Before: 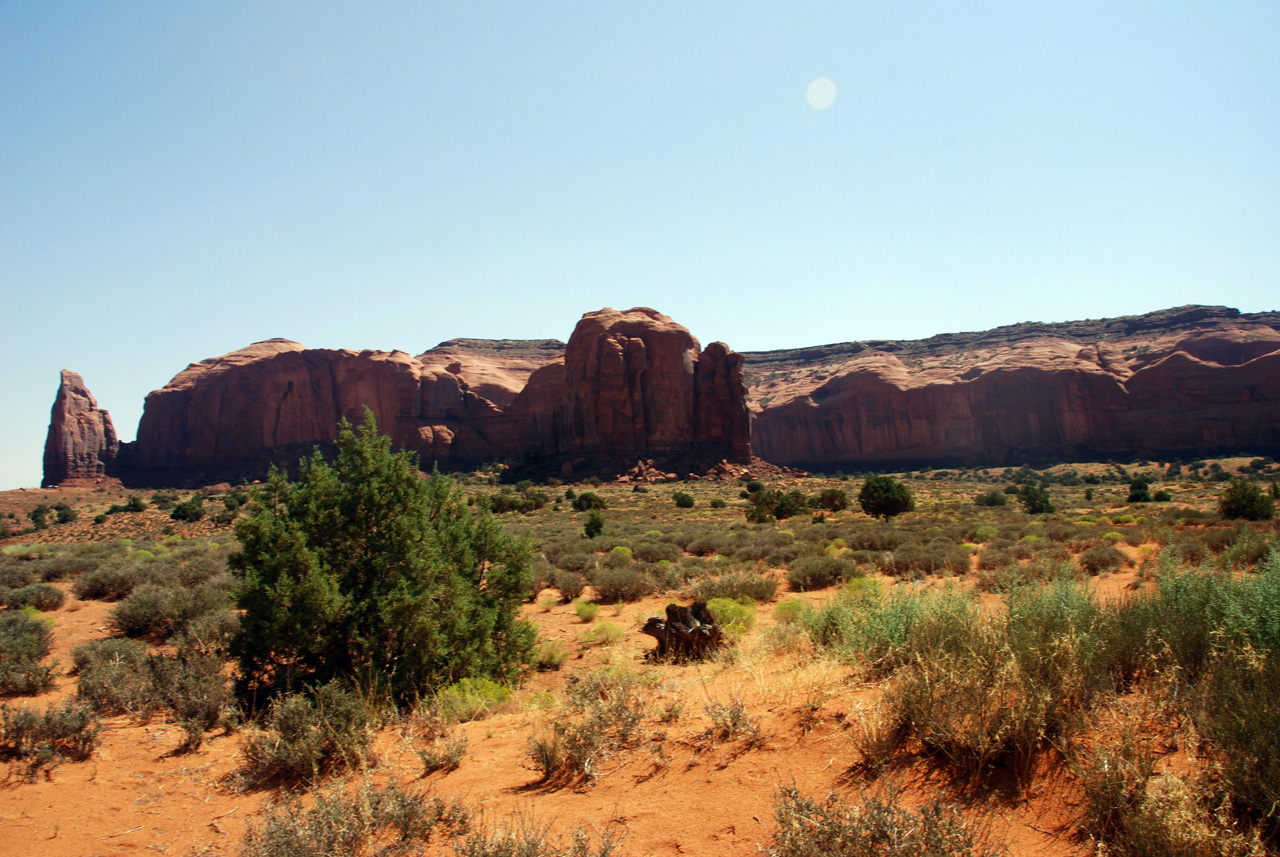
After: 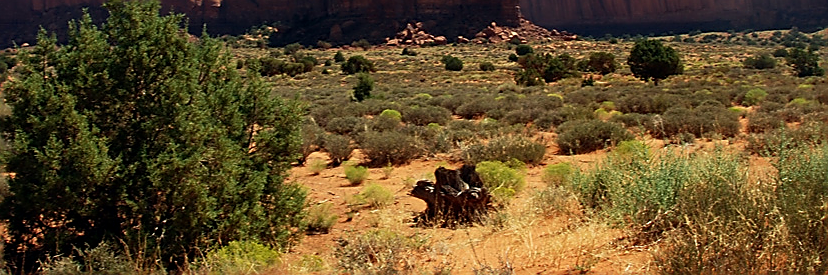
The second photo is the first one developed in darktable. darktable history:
sharpen: radius 1.379, amount 1.233, threshold 0.813
crop: left 18.099%, top 51.036%, right 17.21%, bottom 16.854%
exposure: black level correction 0.001, exposure -0.121 EV, compensate highlight preservation false
